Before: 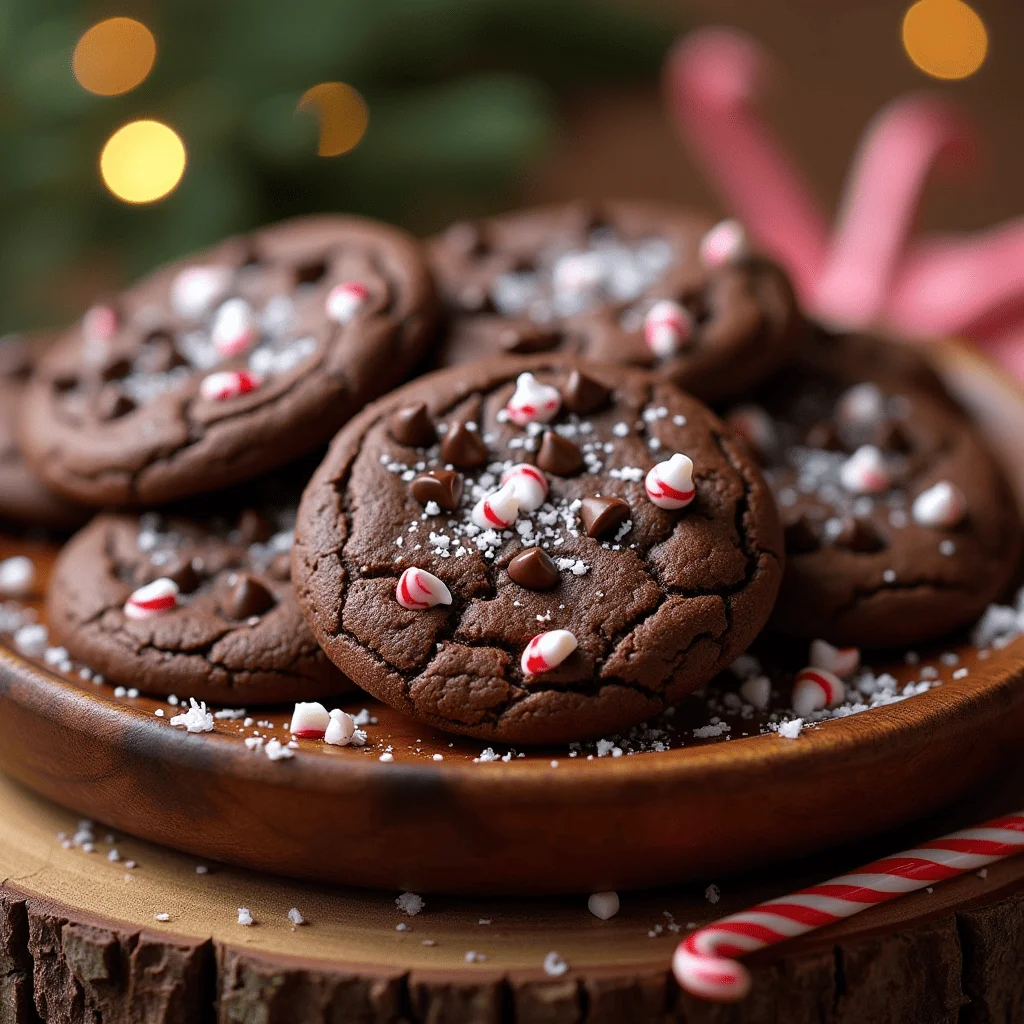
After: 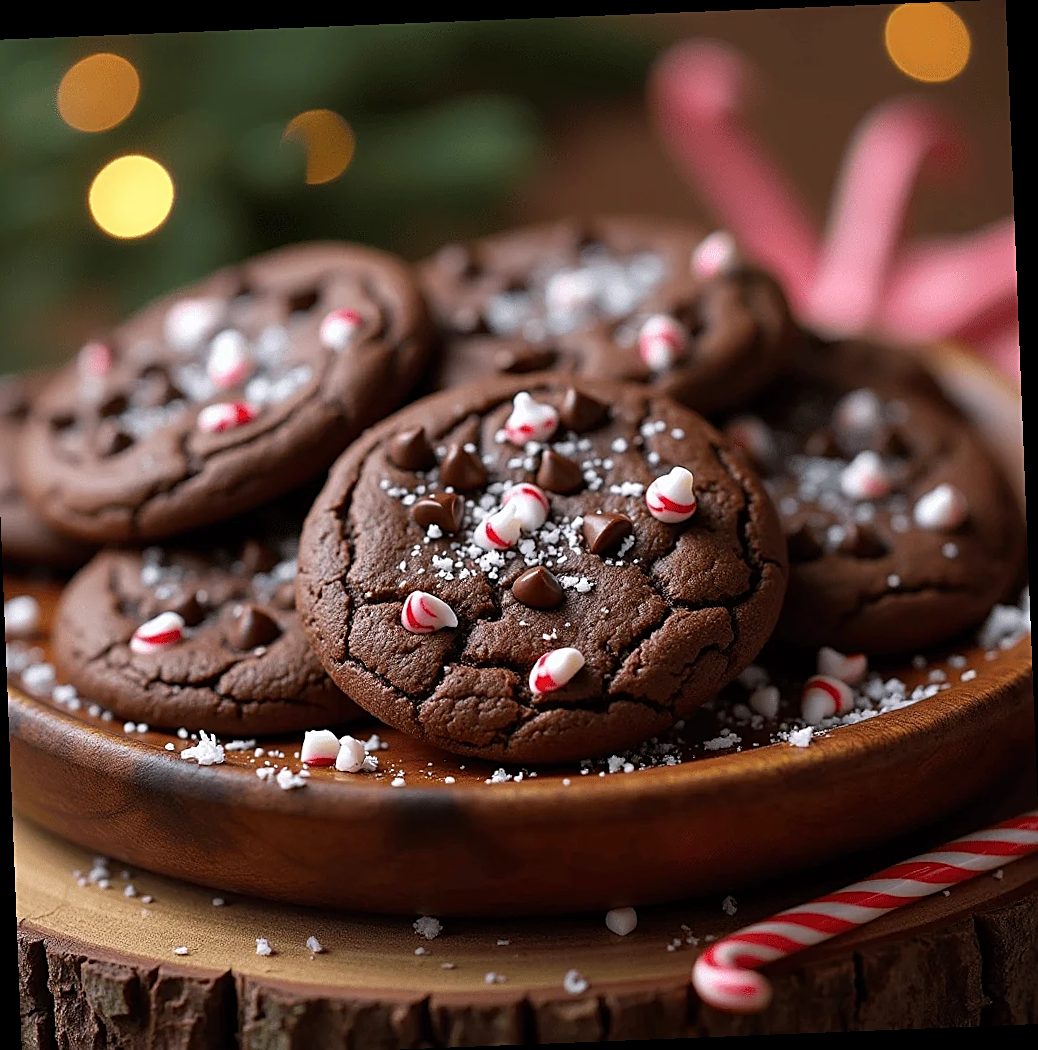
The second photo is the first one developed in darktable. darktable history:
crop and rotate: left 1.774%, right 0.633%, bottom 1.28%
sharpen: on, module defaults
rotate and perspective: rotation -2.29°, automatic cropping off
